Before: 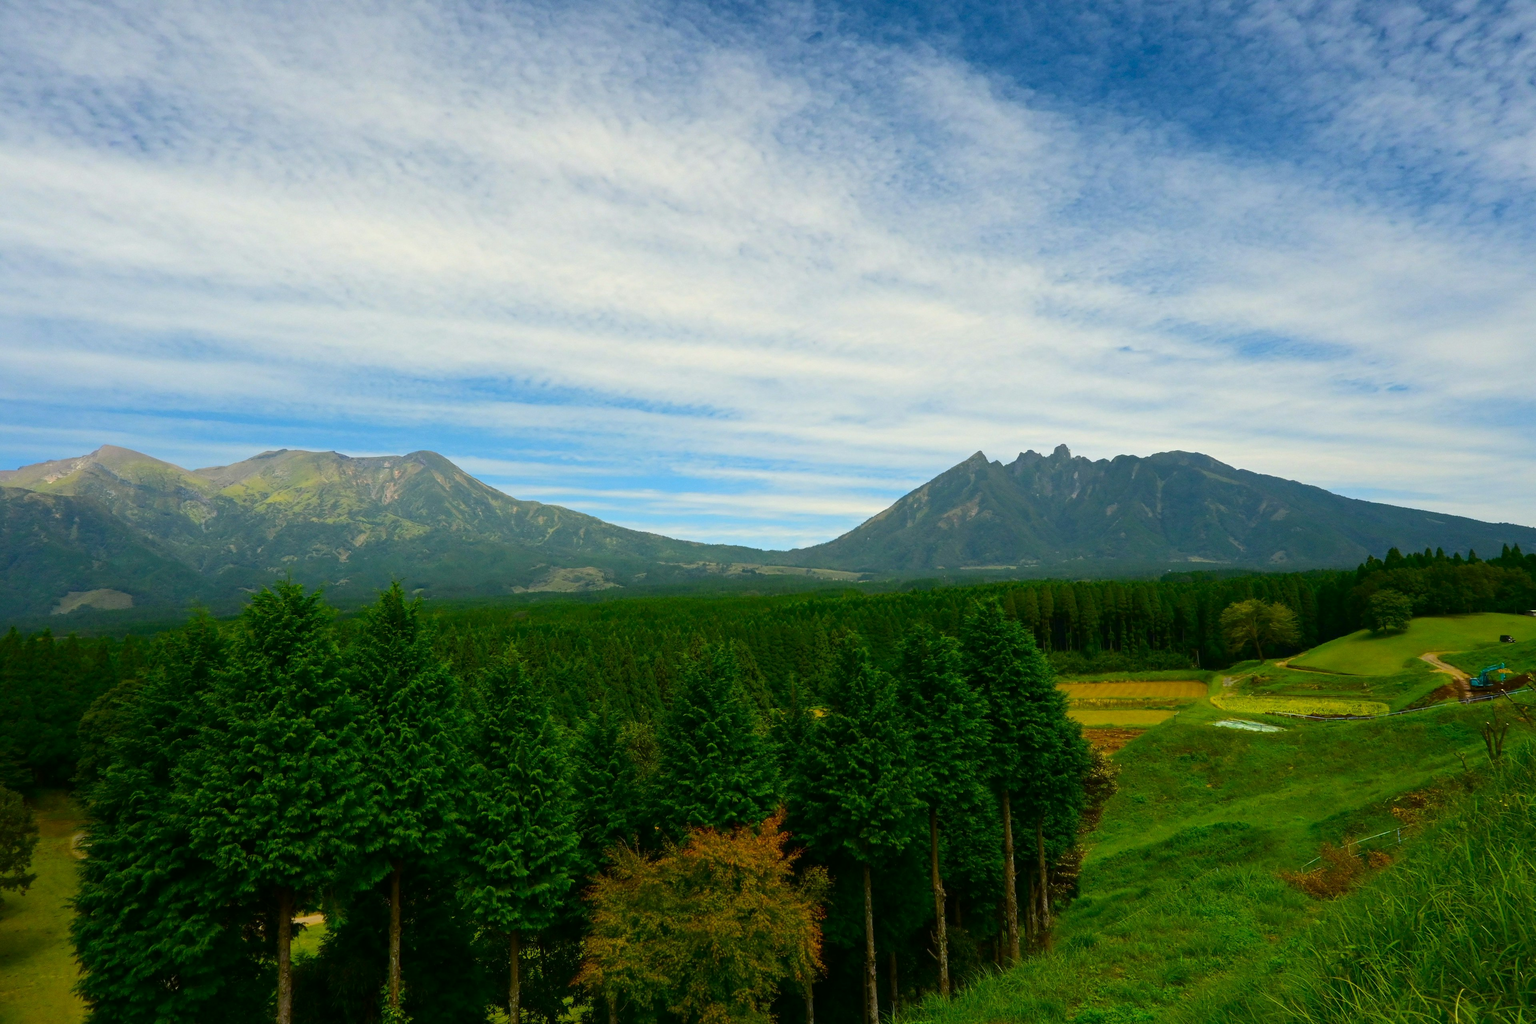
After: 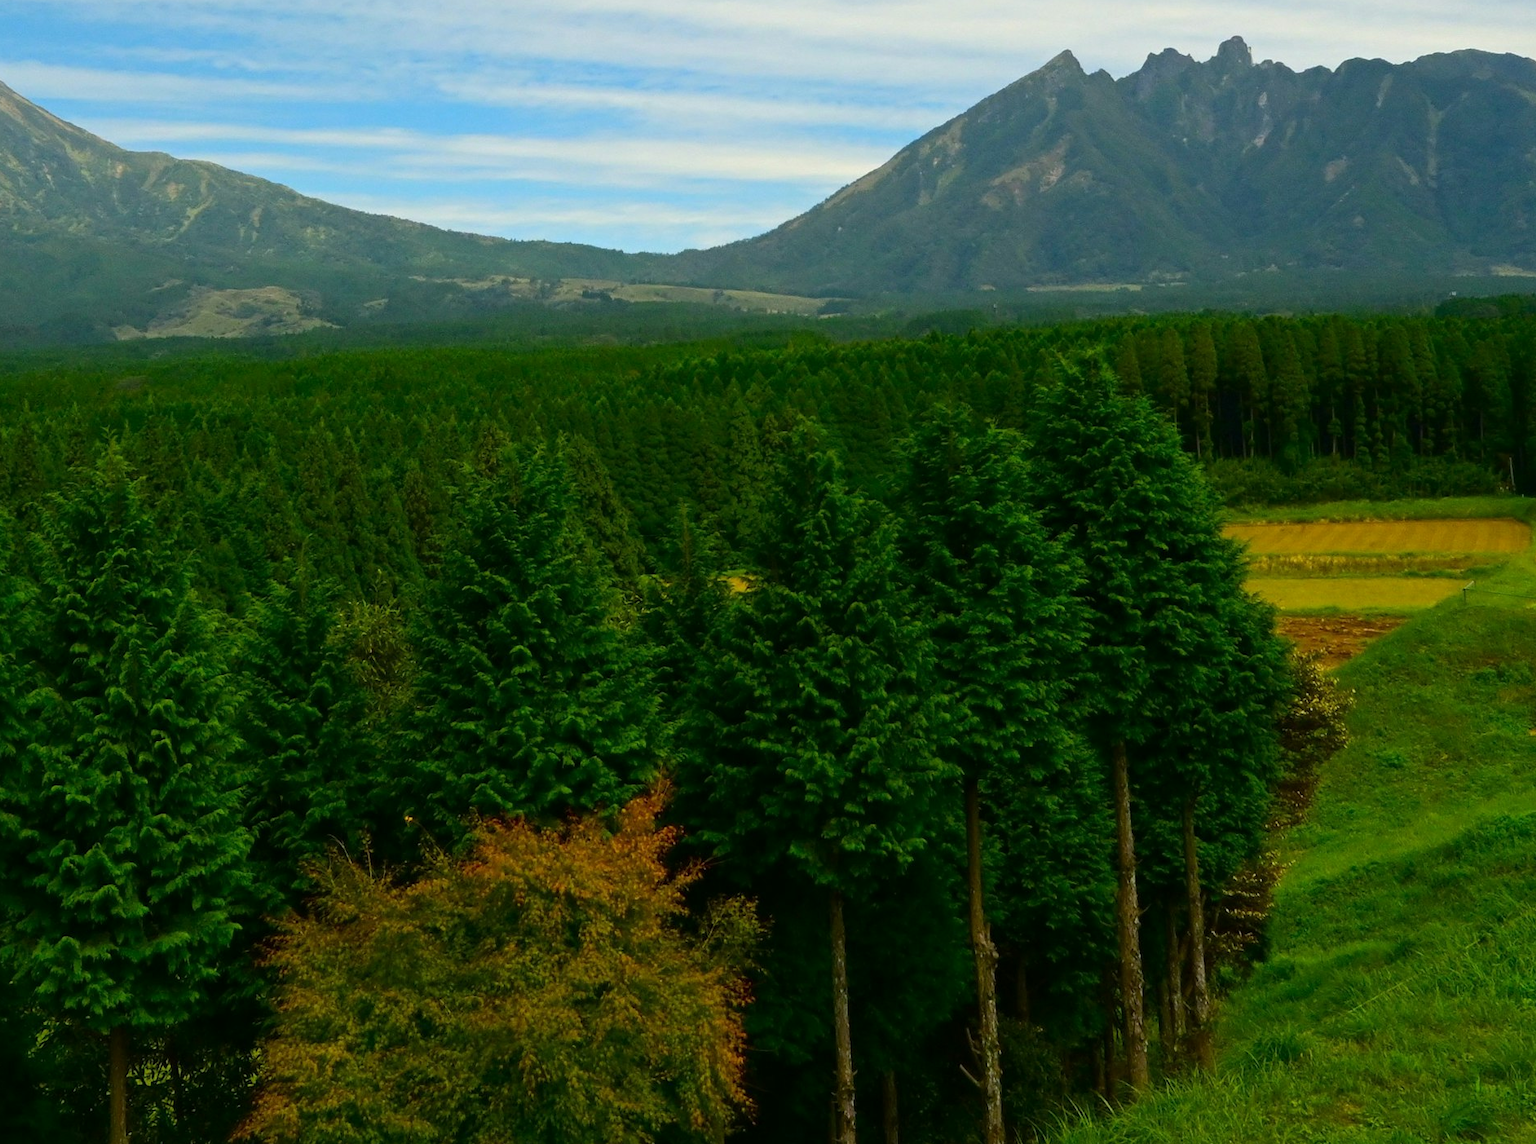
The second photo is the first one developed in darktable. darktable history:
crop: left 29.717%, top 41.641%, right 21.206%, bottom 3.479%
